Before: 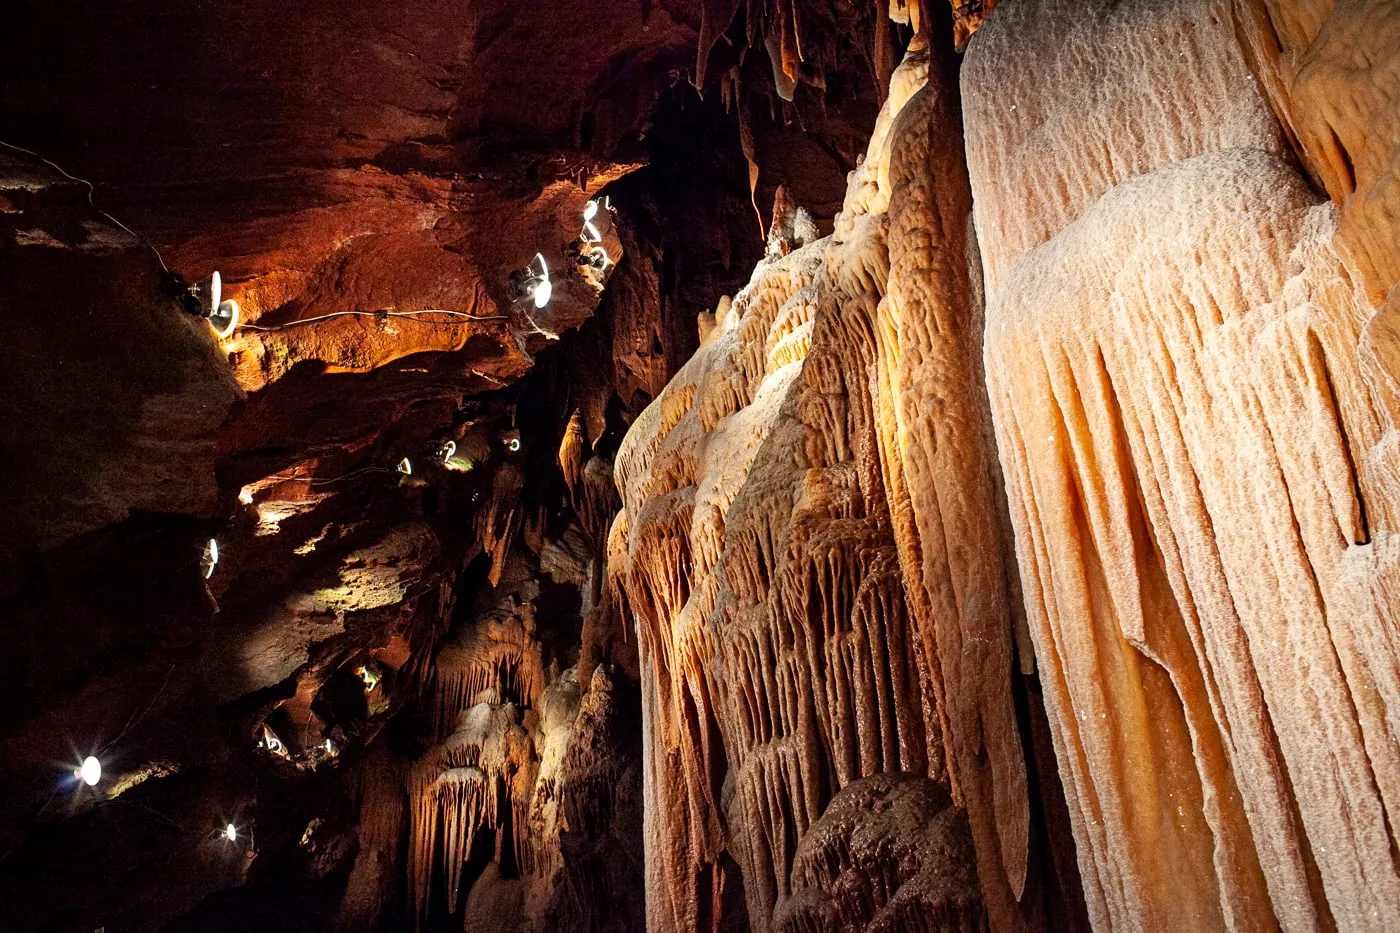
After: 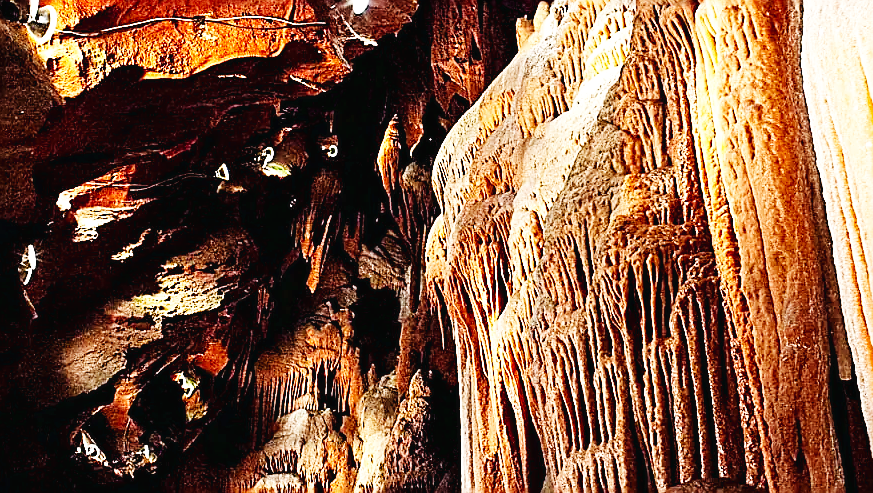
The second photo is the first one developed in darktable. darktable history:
base curve: curves: ch0 [(0, 0.003) (0.001, 0.002) (0.006, 0.004) (0.02, 0.022) (0.048, 0.086) (0.094, 0.234) (0.162, 0.431) (0.258, 0.629) (0.385, 0.8) (0.548, 0.918) (0.751, 0.988) (1, 1)], preserve colors none
sharpen: radius 1.687, amount 1.294
crop: left 13.065%, top 31.524%, right 24.535%, bottom 15.629%
